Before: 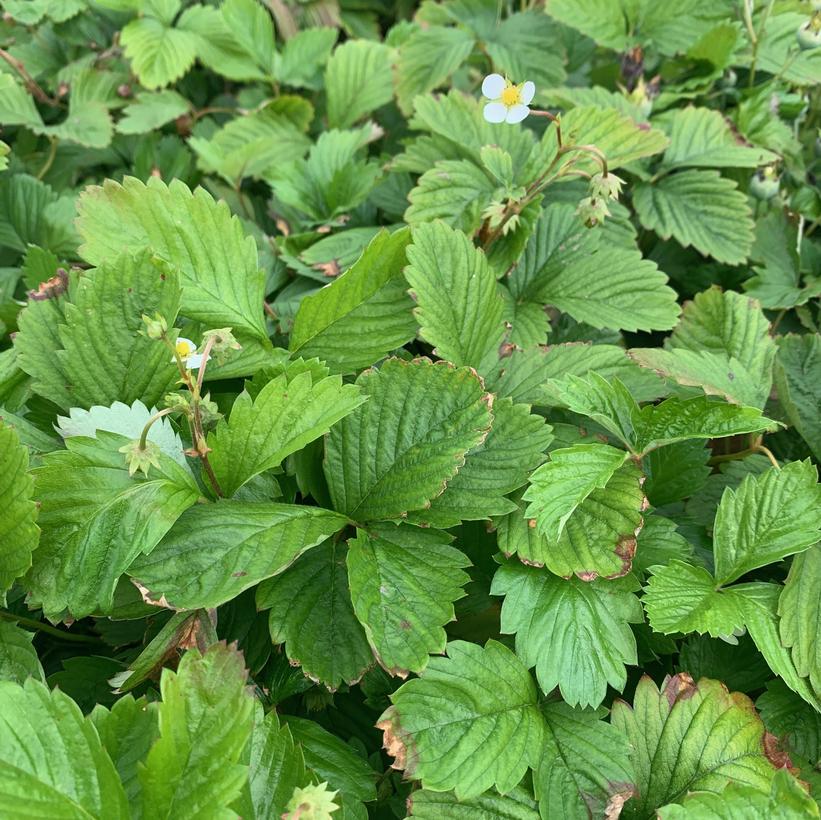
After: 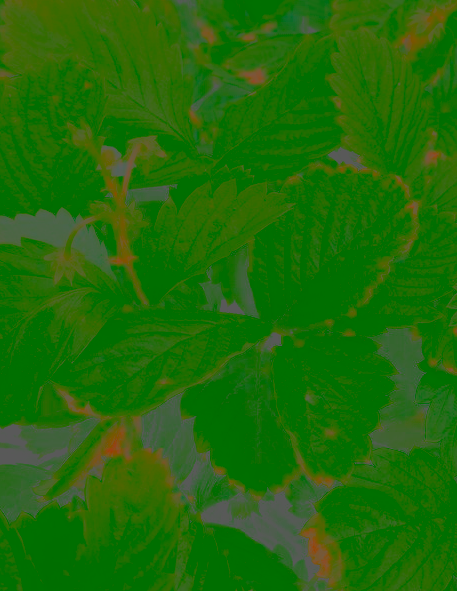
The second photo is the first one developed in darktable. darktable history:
tone equalizer: -8 EV 1.01 EV, -7 EV 1.03 EV, -6 EV 1.01 EV, -5 EV 0.991 EV, -4 EV 0.995 EV, -3 EV 0.77 EV, -2 EV 0.501 EV, -1 EV 0.25 EV, edges refinement/feathering 500, mask exposure compensation -1.57 EV, preserve details no
color balance rgb: highlights gain › chroma 3.083%, highlights gain › hue 76.33°, perceptual saturation grading › global saturation 0.92%
contrast brightness saturation: contrast -0.976, brightness -0.176, saturation 0.746
crop: left 9.233%, top 23.507%, right 34.988%, bottom 4.418%
filmic rgb: black relative exposure -5.14 EV, white relative exposure 3.97 EV, hardness 2.9, contrast 1.297, highlights saturation mix -8.76%, color science v4 (2020)
